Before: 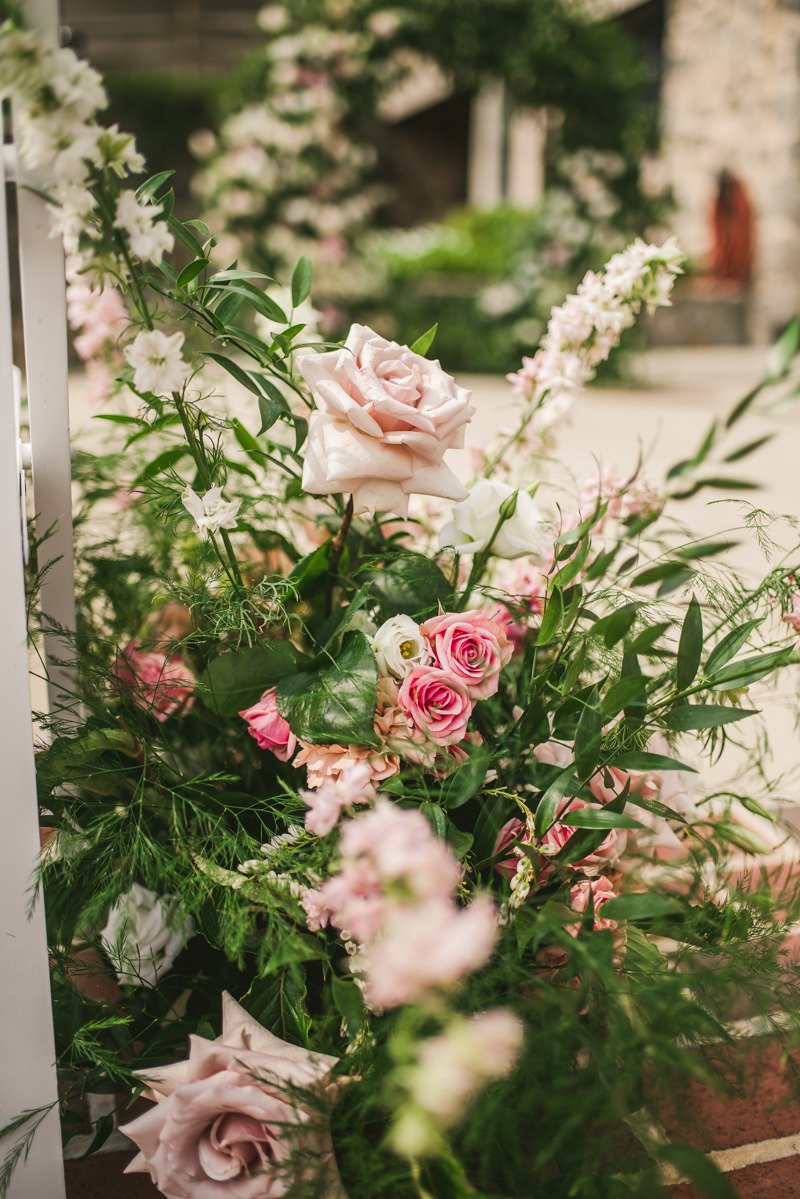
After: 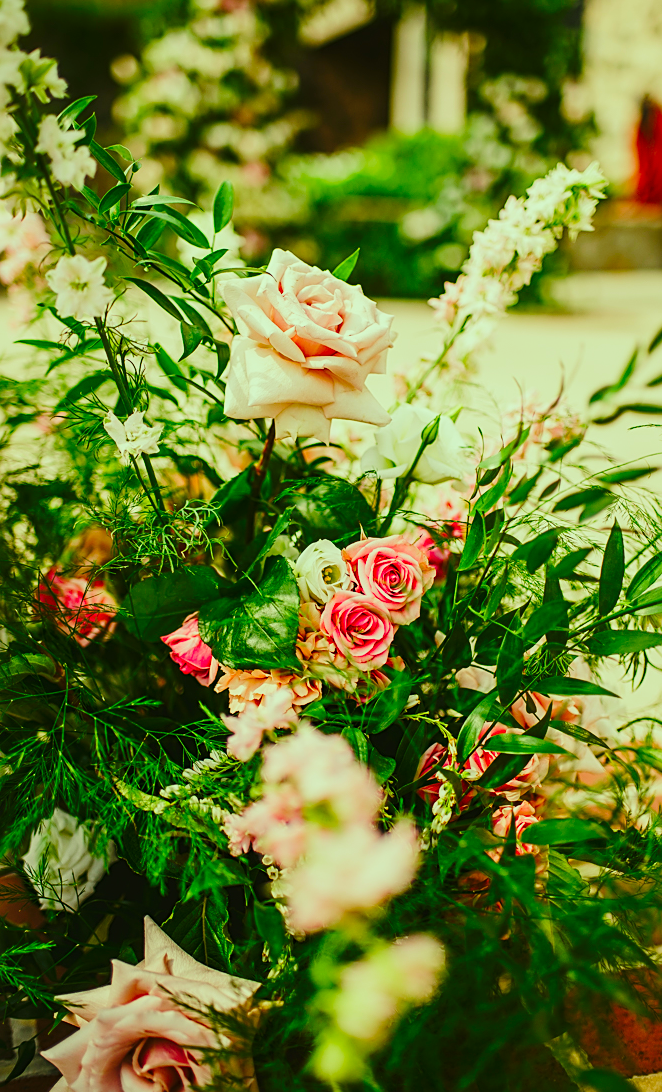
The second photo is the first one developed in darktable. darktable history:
color correction: highlights a* -10.81, highlights b* 9.89, saturation 1.72
exposure: black level correction 0, exposure -0.685 EV, compensate exposure bias true, compensate highlight preservation false
crop: left 9.836%, top 6.322%, right 7.304%, bottom 2.571%
base curve: curves: ch0 [(0, 0) (0.028, 0.03) (0.121, 0.232) (0.46, 0.748) (0.859, 0.968) (1, 1)], preserve colors none
sharpen: on, module defaults
